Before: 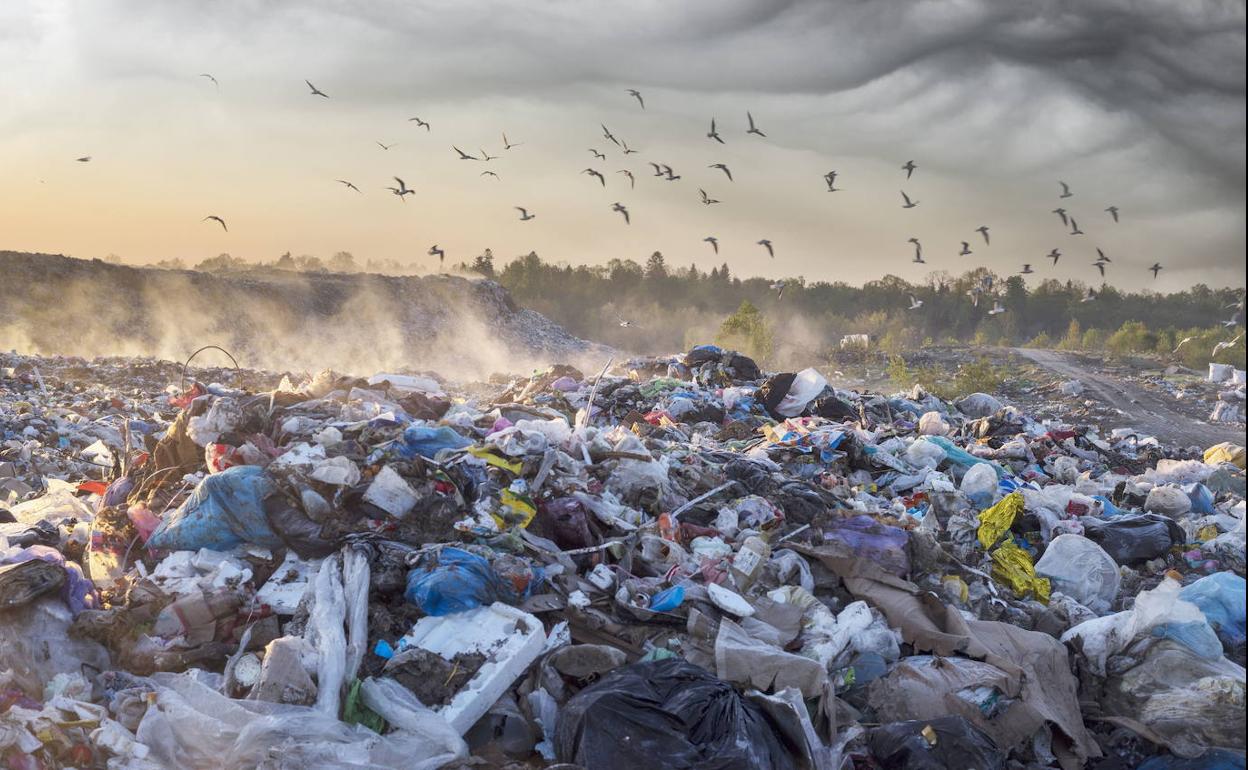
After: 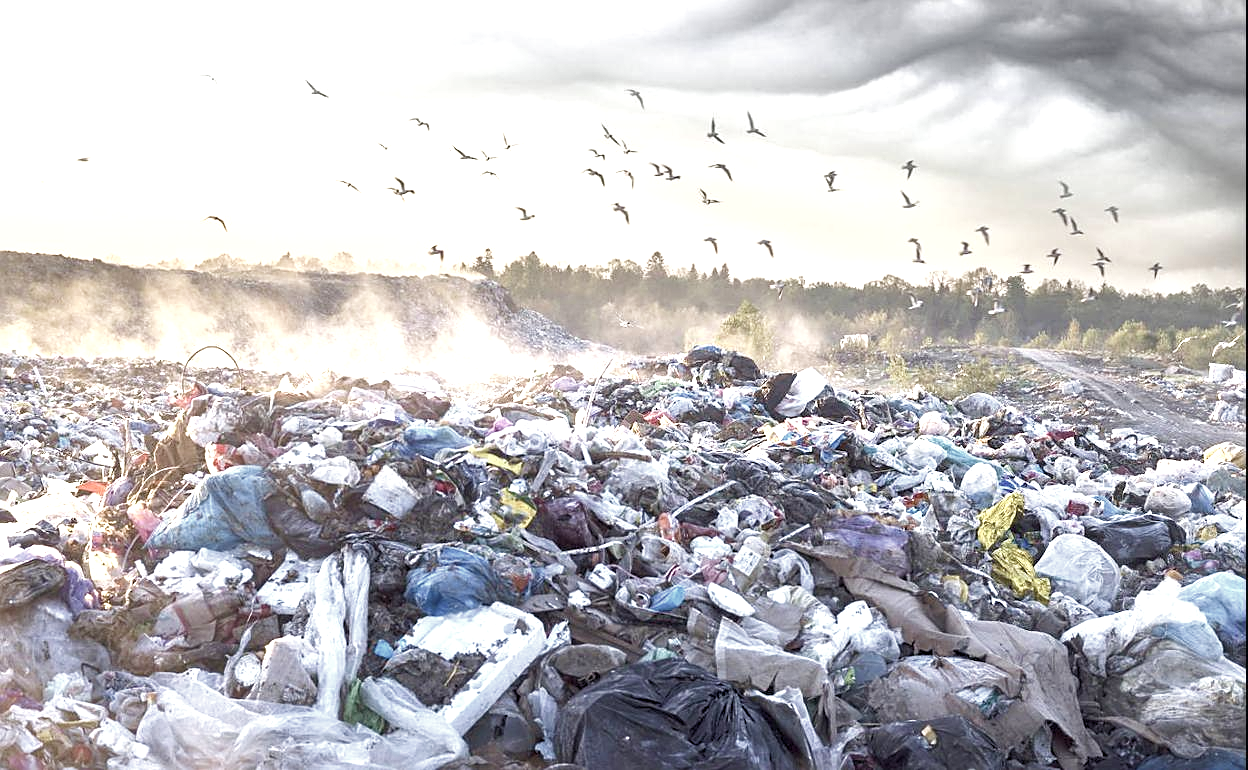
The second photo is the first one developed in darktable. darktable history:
sharpen: on, module defaults
color zones: curves: ch1 [(0, 0.292) (0.001, 0.292) (0.2, 0.264) (0.4, 0.248) (0.6, 0.248) (0.8, 0.264) (0.999, 0.292) (1, 0.292)]
color balance rgb: perceptual saturation grading › global saturation 20%, perceptual saturation grading › highlights -25%, perceptual saturation grading › shadows 50%
white balance: emerald 1
velvia: on, module defaults
exposure: black level correction 0, exposure 1.2 EV, compensate highlight preservation false
